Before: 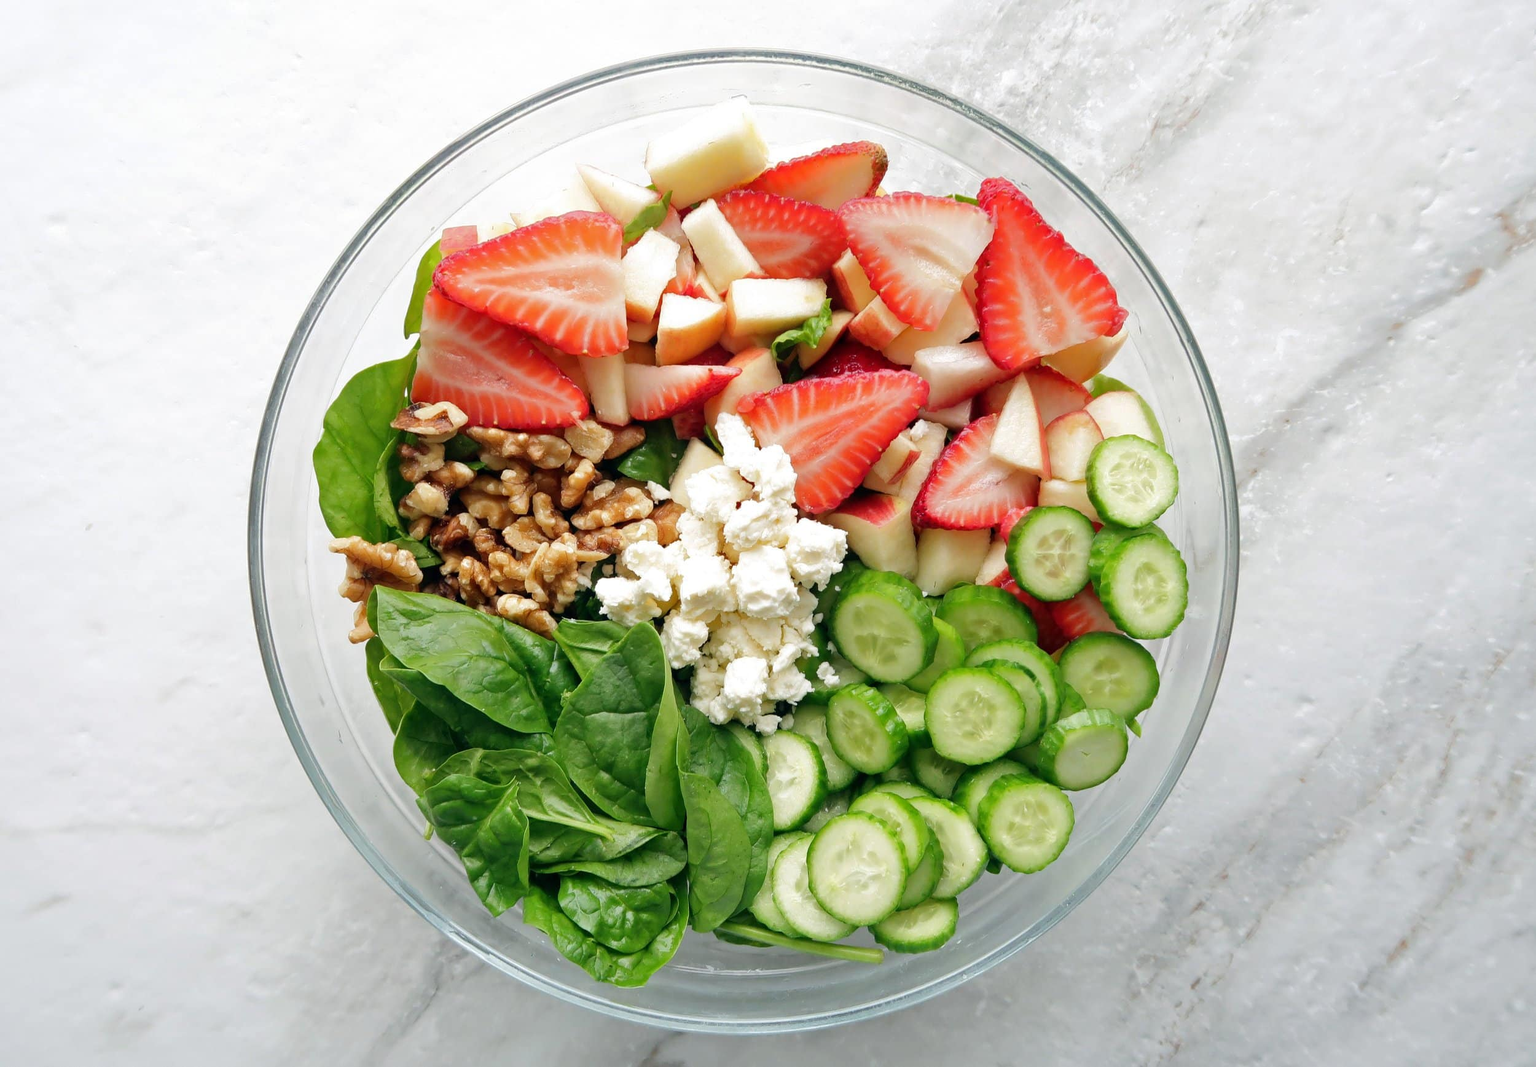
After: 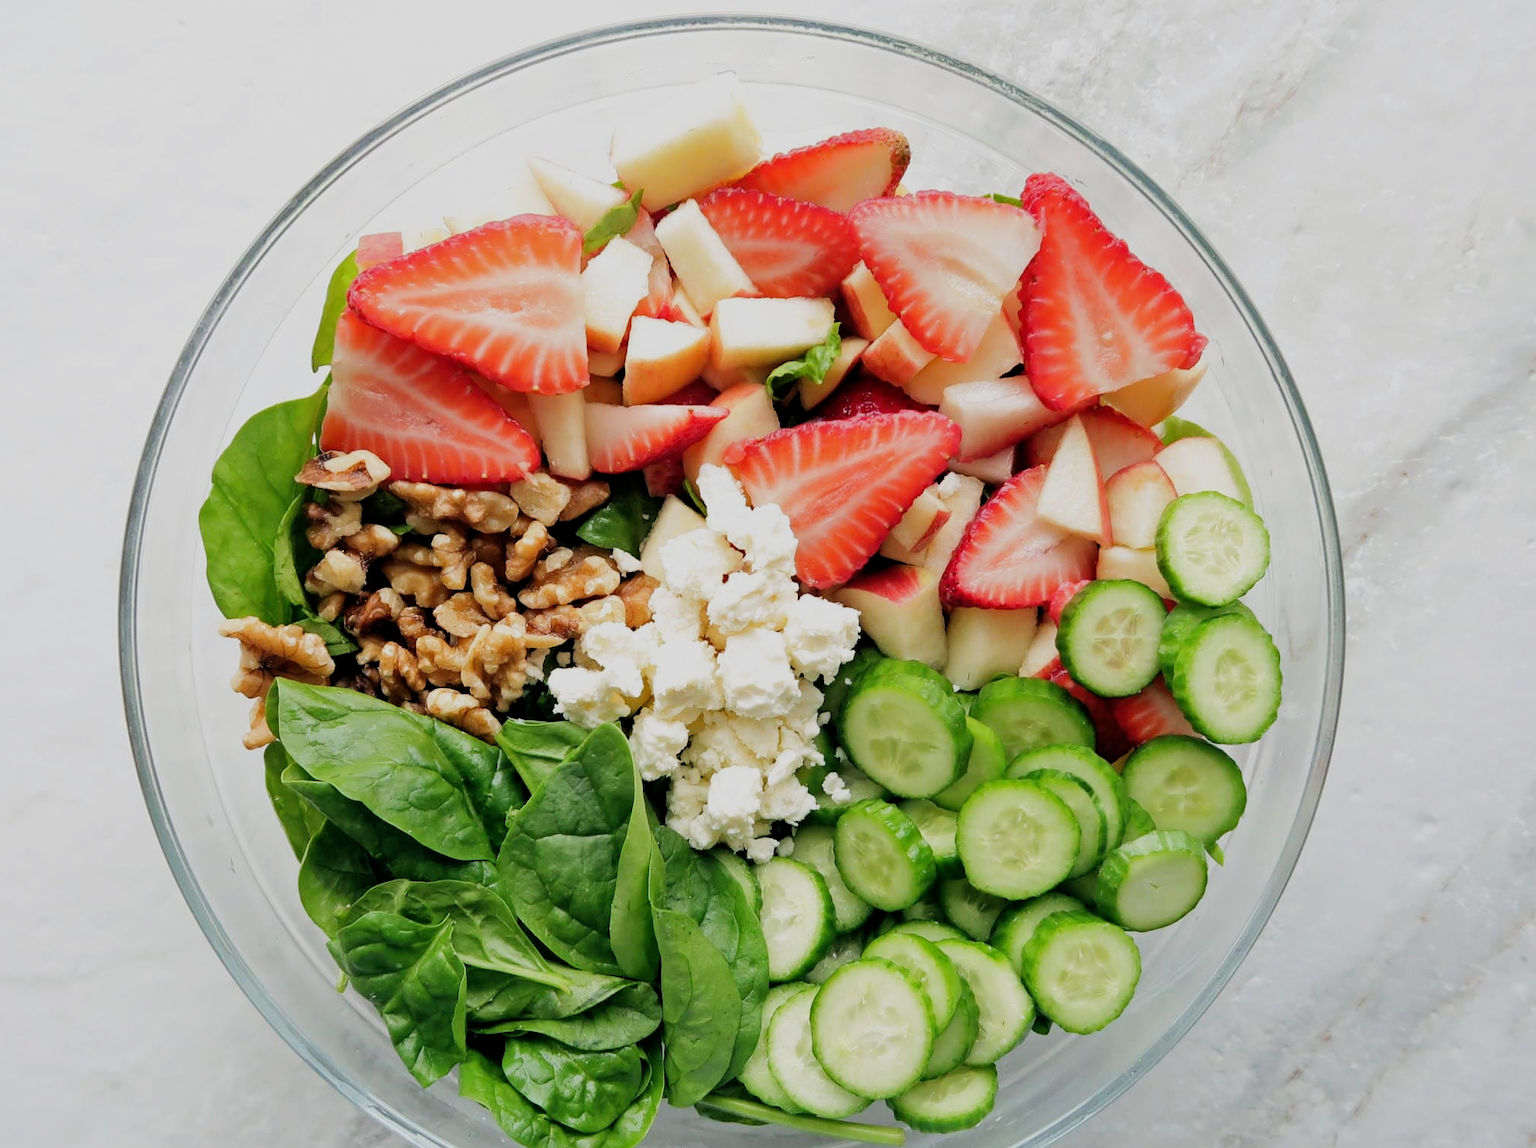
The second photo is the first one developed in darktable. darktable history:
crop: left 9.924%, top 3.612%, right 9.27%, bottom 9.416%
filmic rgb: middle gray luminance 28.92%, black relative exposure -10.28 EV, white relative exposure 5.48 EV, threshold 2.94 EV, target black luminance 0%, hardness 3.92, latitude 1.68%, contrast 1.128, highlights saturation mix 4.21%, shadows ↔ highlights balance 14.42%, enable highlight reconstruction true
